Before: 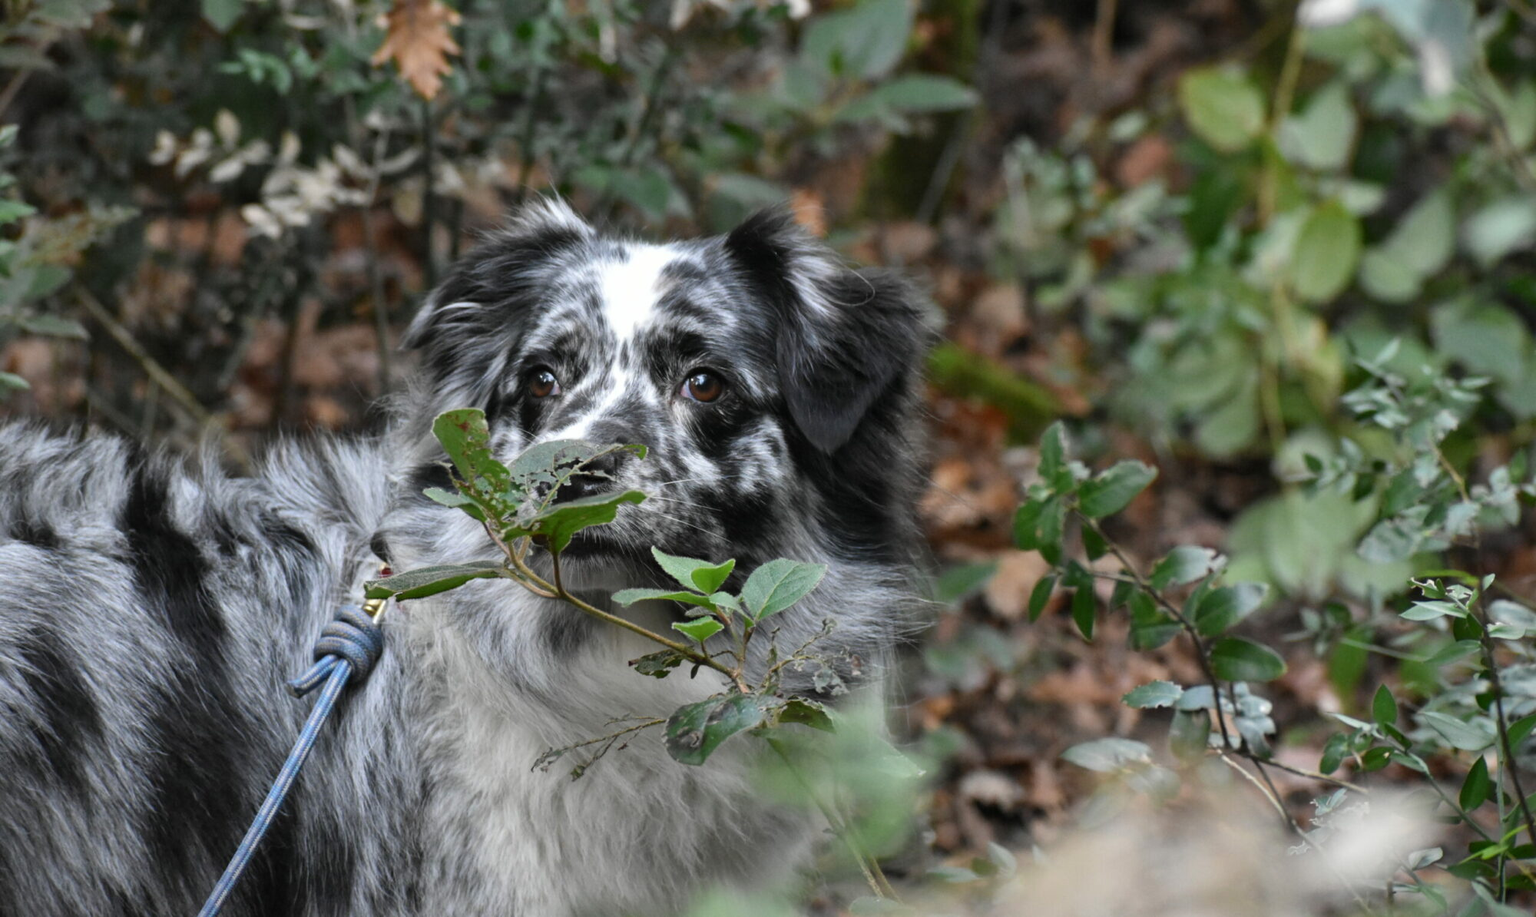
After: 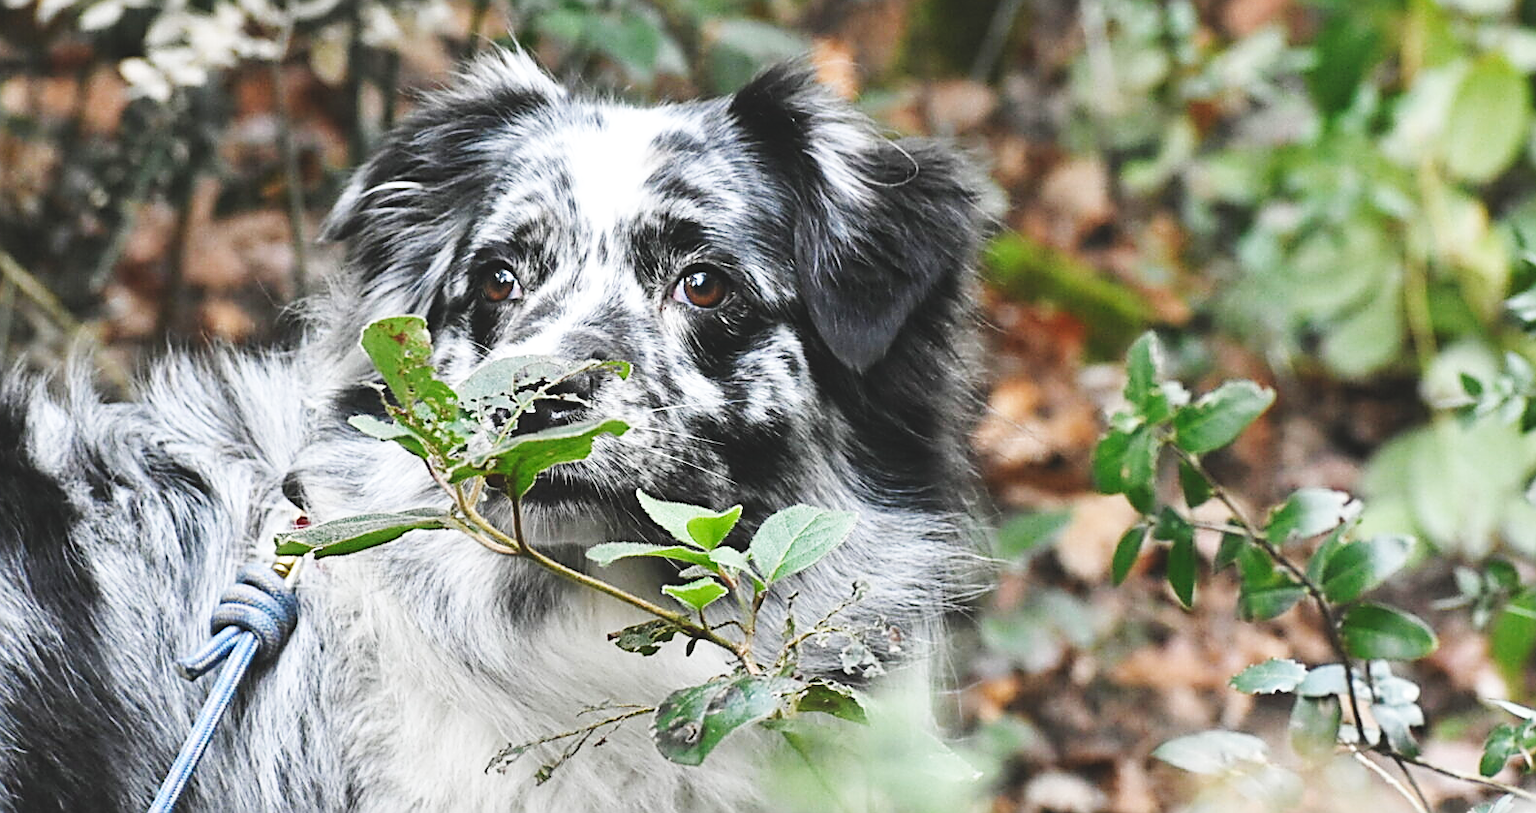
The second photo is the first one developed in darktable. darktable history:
base curve: curves: ch0 [(0, 0.003) (0.001, 0.002) (0.006, 0.004) (0.02, 0.022) (0.048, 0.086) (0.094, 0.234) (0.162, 0.431) (0.258, 0.629) (0.385, 0.8) (0.548, 0.918) (0.751, 0.988) (1, 1)], preserve colors none
crop: left 9.558%, top 17.276%, right 11.141%, bottom 12.327%
exposure: black level correction -0.015, exposure -0.126 EV, compensate highlight preservation false
sharpen: amount 0.998
